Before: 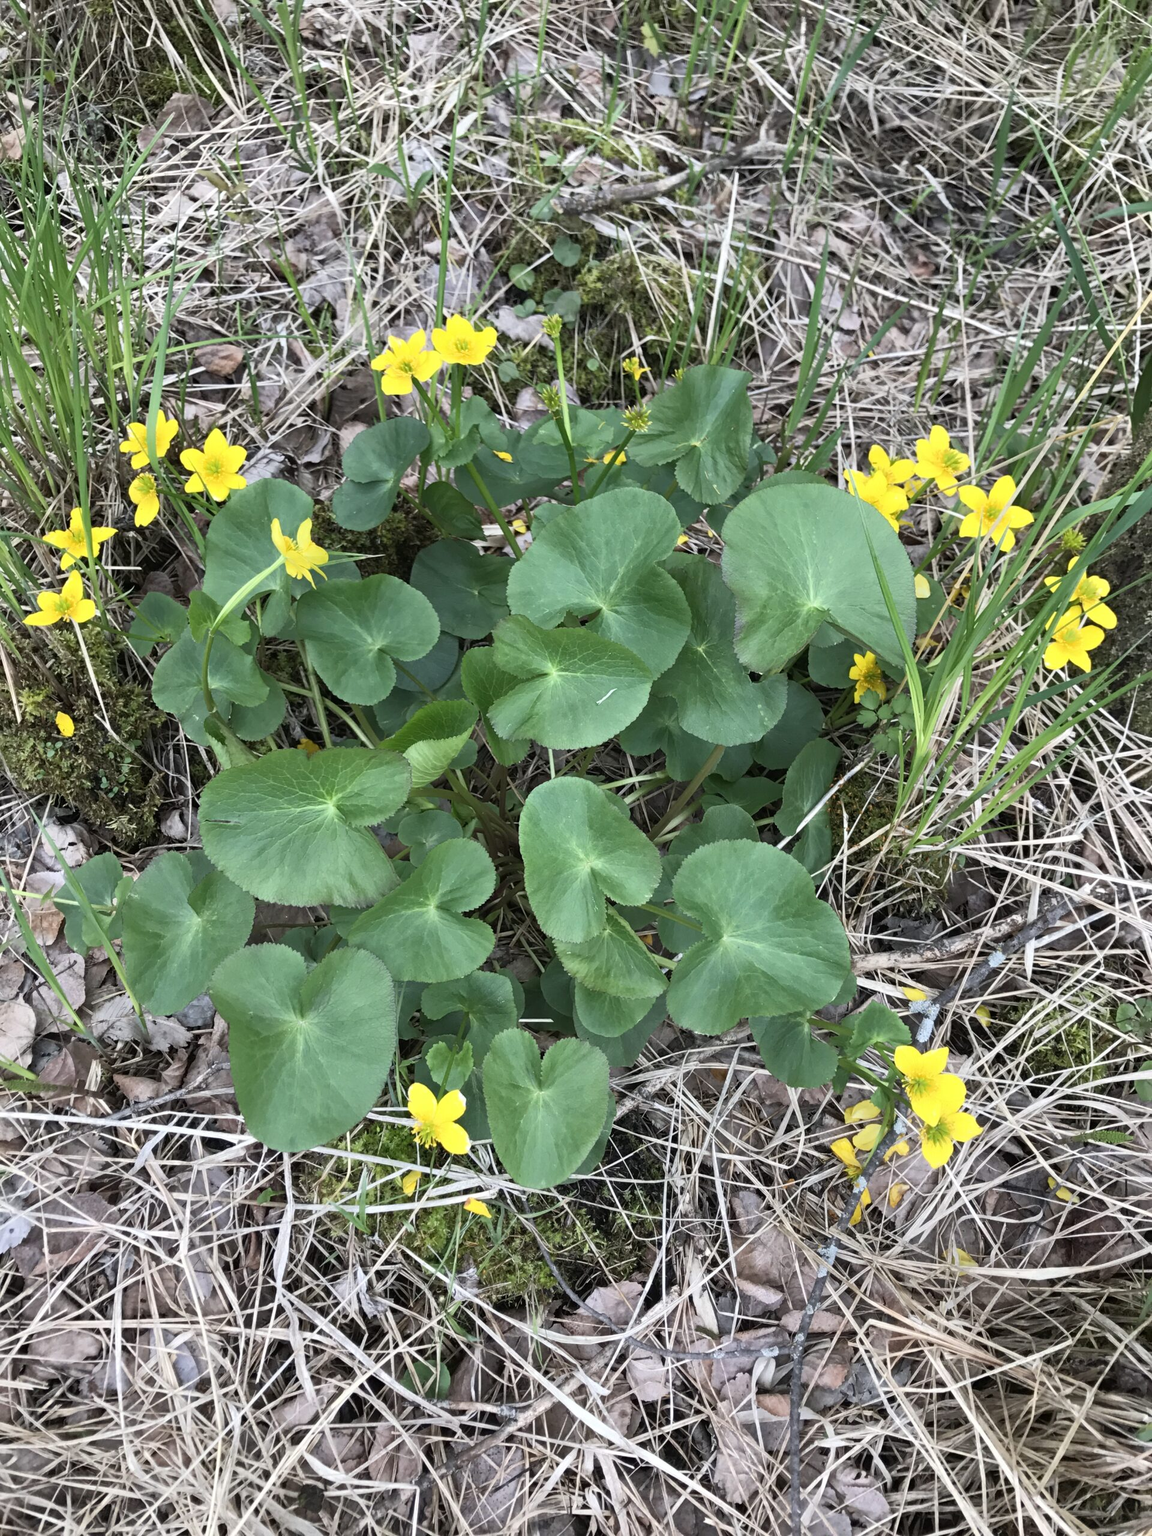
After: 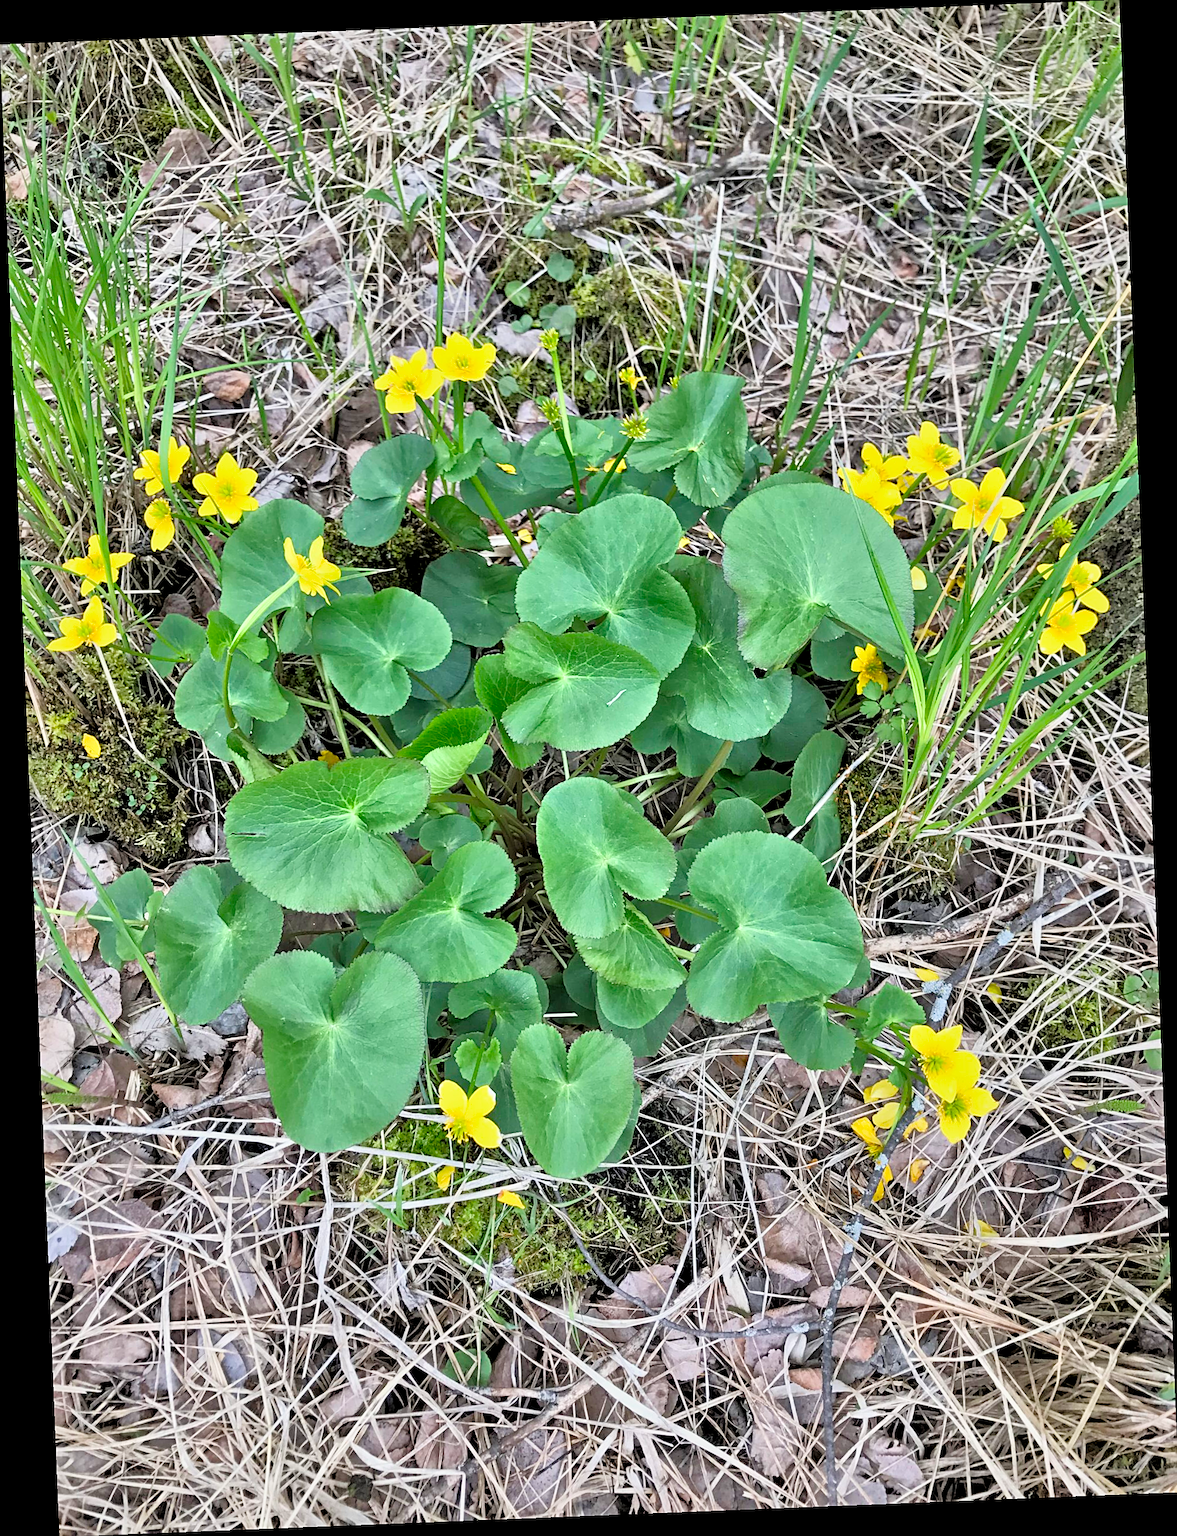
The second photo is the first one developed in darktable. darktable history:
tone equalizer: -7 EV 0.15 EV, -6 EV 0.6 EV, -5 EV 1.15 EV, -4 EV 1.33 EV, -3 EV 1.15 EV, -2 EV 0.6 EV, -1 EV 0.15 EV, mask exposure compensation -0.5 EV
rotate and perspective: rotation -2.29°, automatic cropping off
local contrast: mode bilateral grid, contrast 25, coarseness 60, detail 151%, midtone range 0.2
sharpen: amount 0.55
filmic rgb: black relative exposure -7.75 EV, white relative exposure 4.4 EV, threshold 3 EV, target black luminance 0%, hardness 3.76, latitude 50.51%, contrast 1.074, highlights saturation mix 10%, shadows ↔ highlights balance -0.22%, color science v4 (2020), enable highlight reconstruction true
